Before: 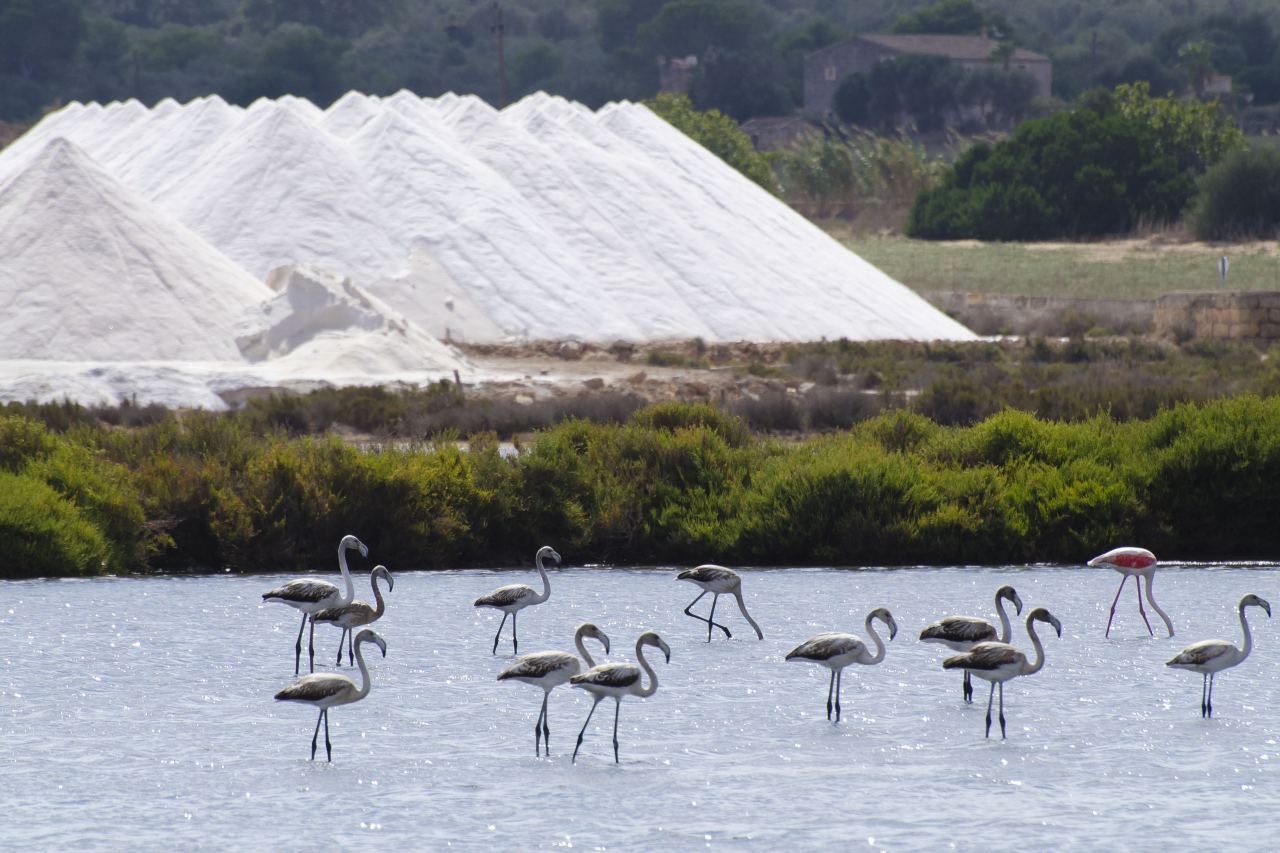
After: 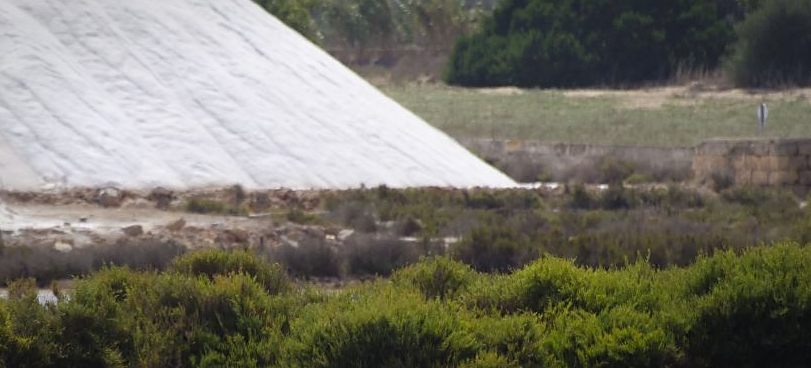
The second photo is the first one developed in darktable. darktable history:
crop: left 36.033%, top 18.048%, right 0.603%, bottom 38.755%
vignetting: brightness -0.298, saturation -0.056, automatic ratio true
sharpen: radius 1.575, amount 0.369, threshold 1.48
